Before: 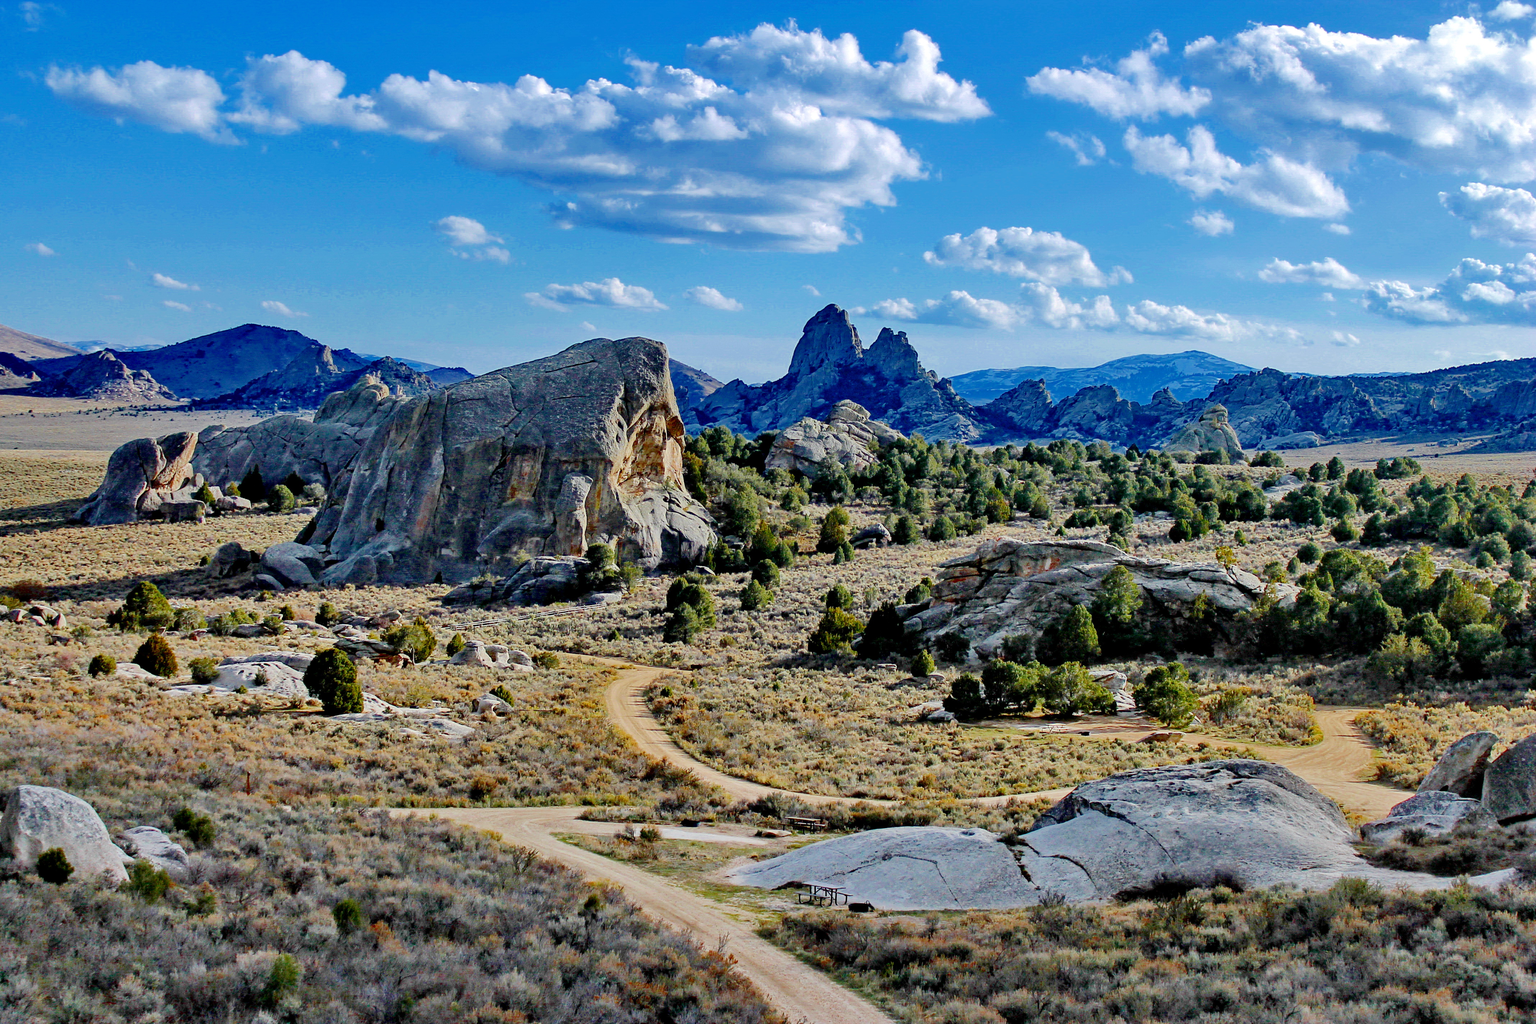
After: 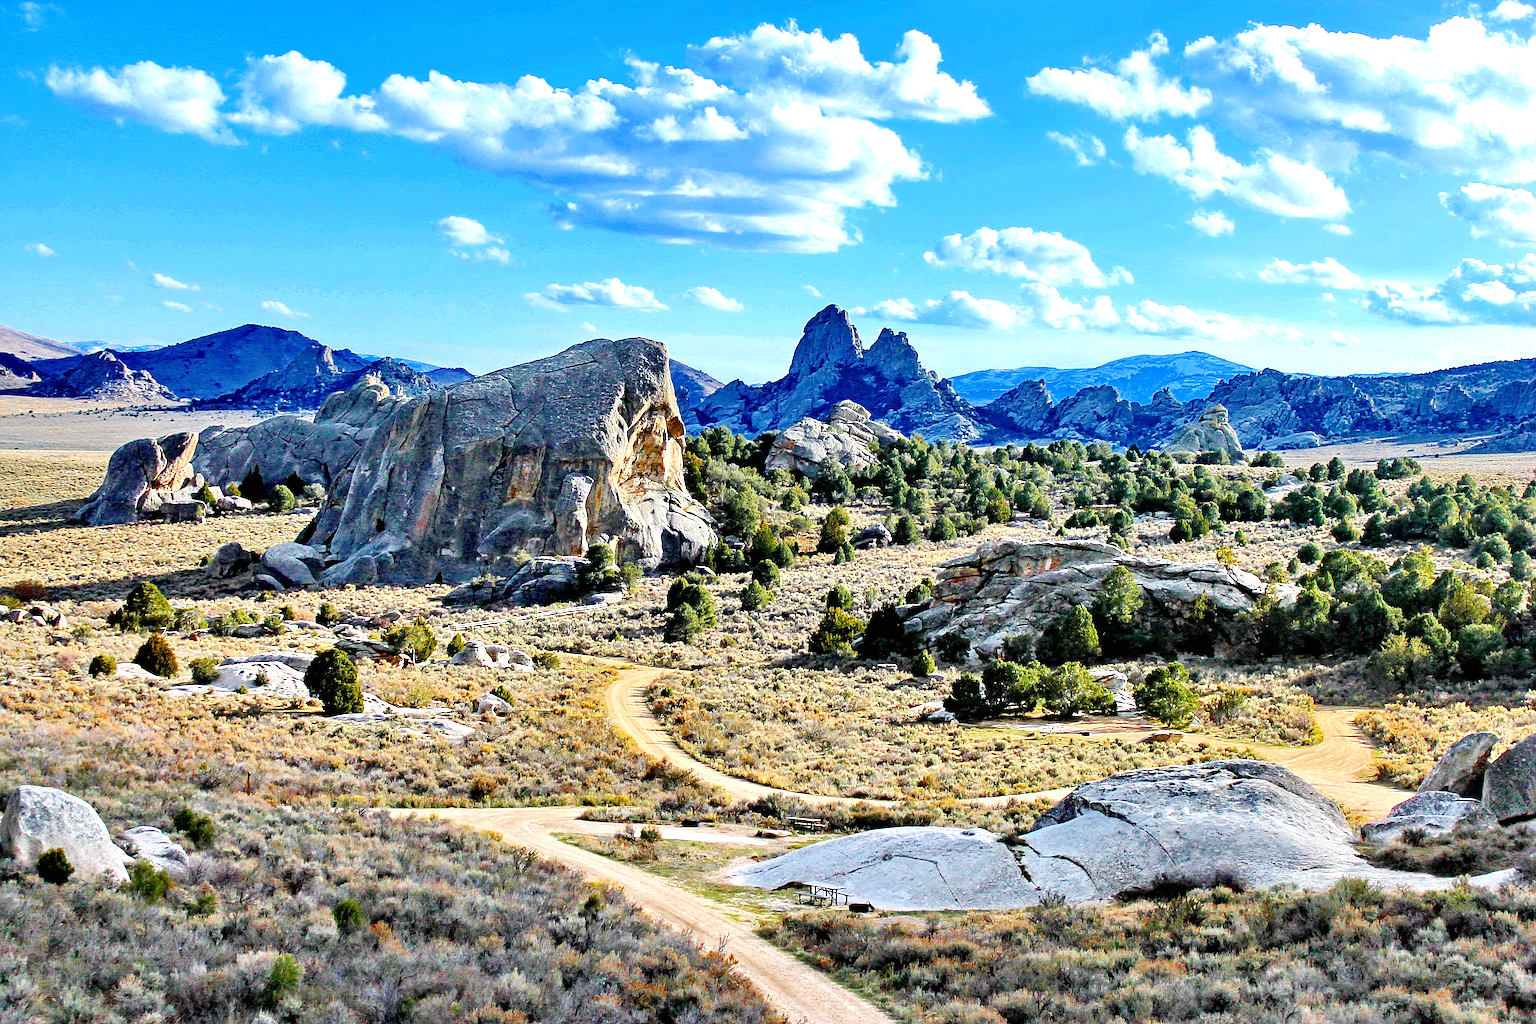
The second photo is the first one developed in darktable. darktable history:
sharpen: on, module defaults
exposure: black level correction 0, exposure 0.95 EV, compensate exposure bias true, compensate highlight preservation false
